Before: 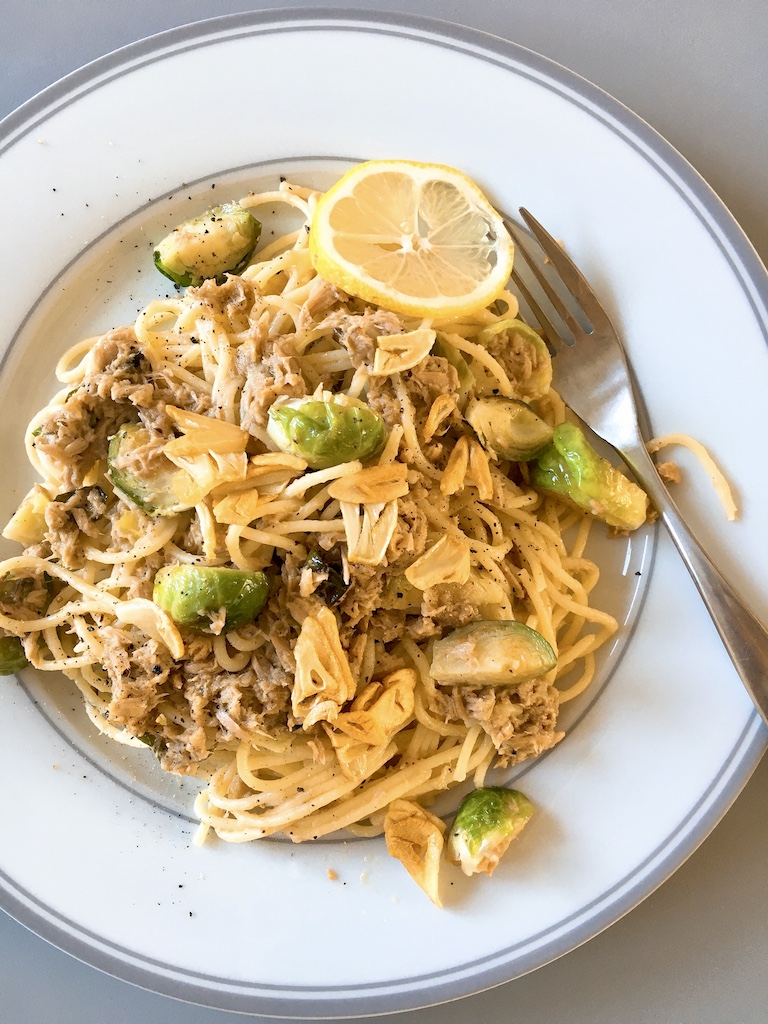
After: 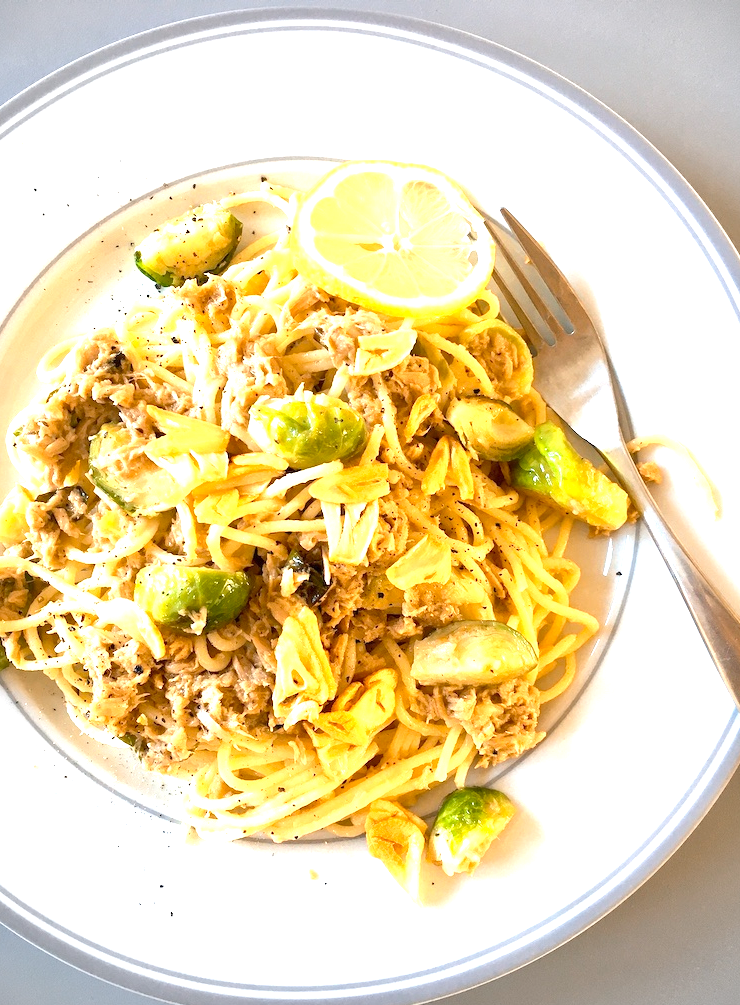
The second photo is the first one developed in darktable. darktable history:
exposure: black level correction 0, exposure 1.098 EV, compensate highlight preservation false
vignetting: fall-off start 79.85%
crop and rotate: left 2.482%, right 1.04%, bottom 1.801%
